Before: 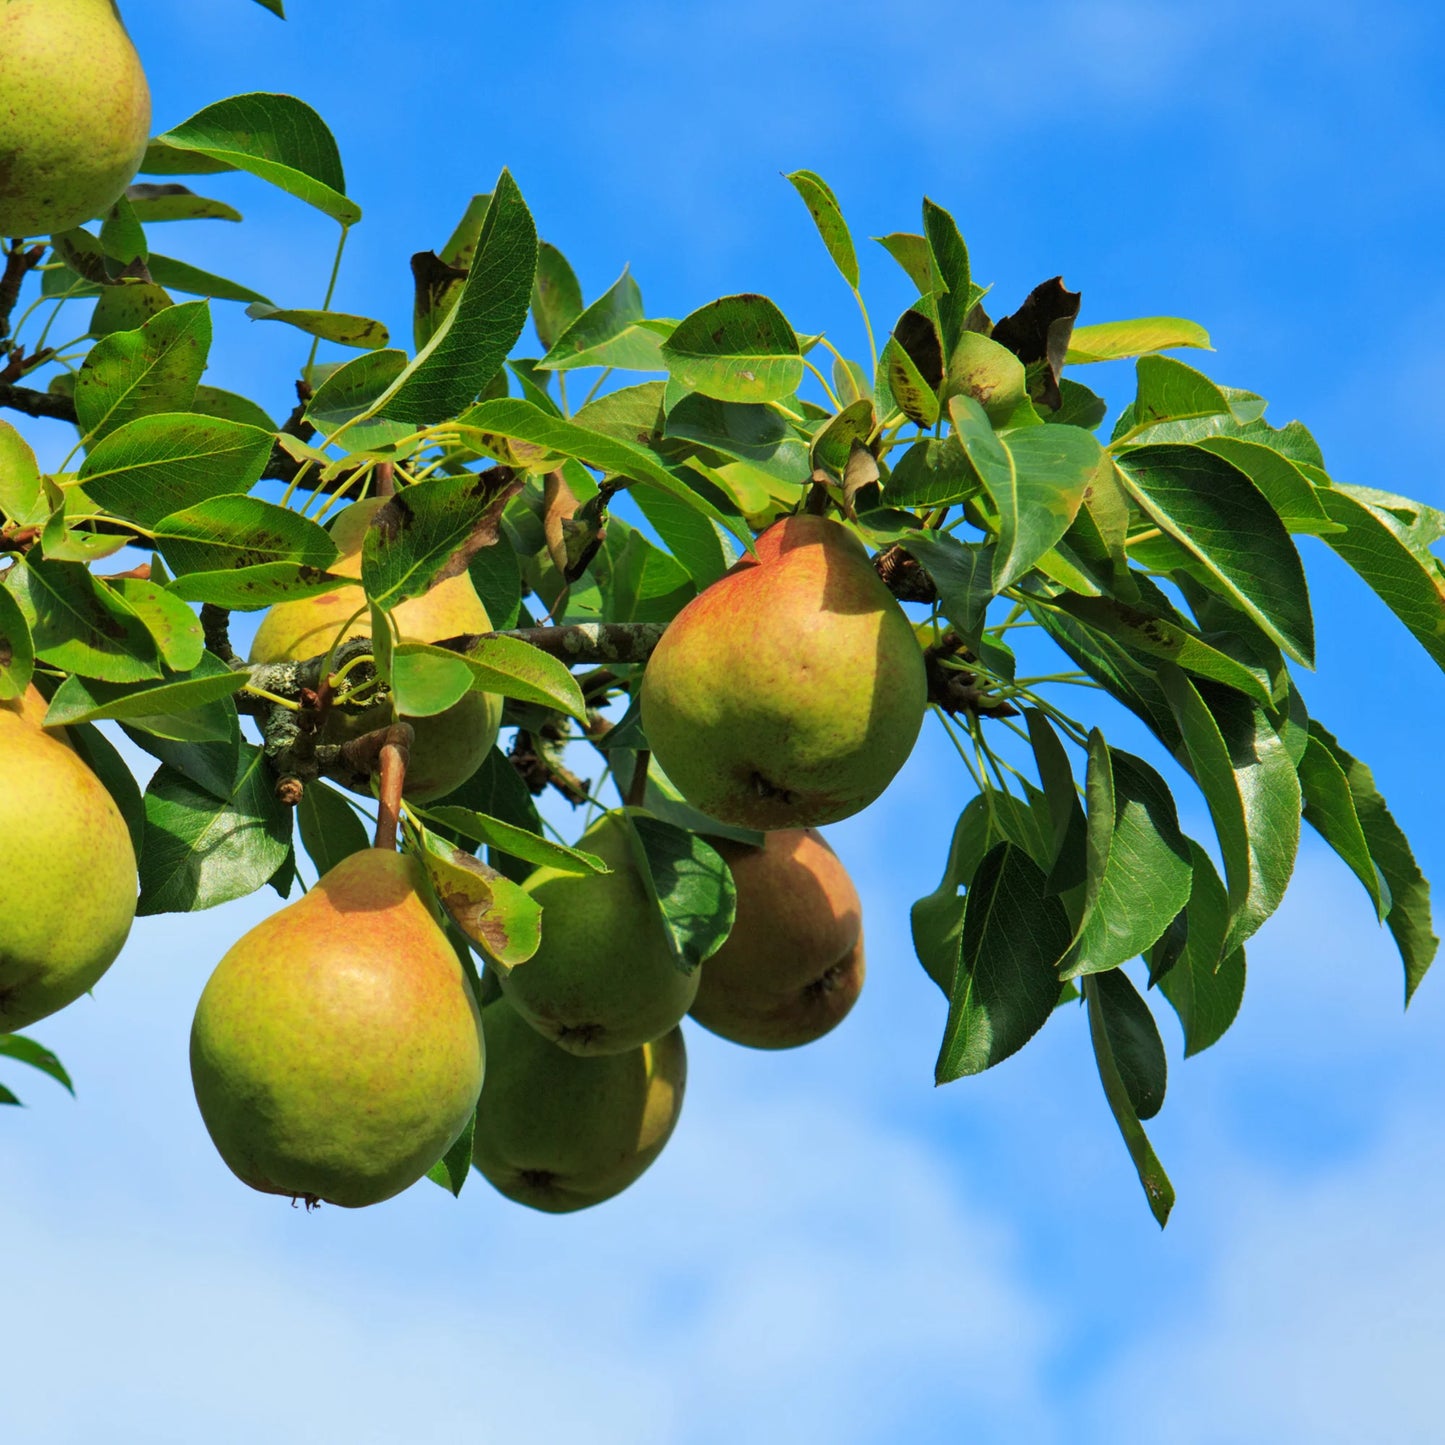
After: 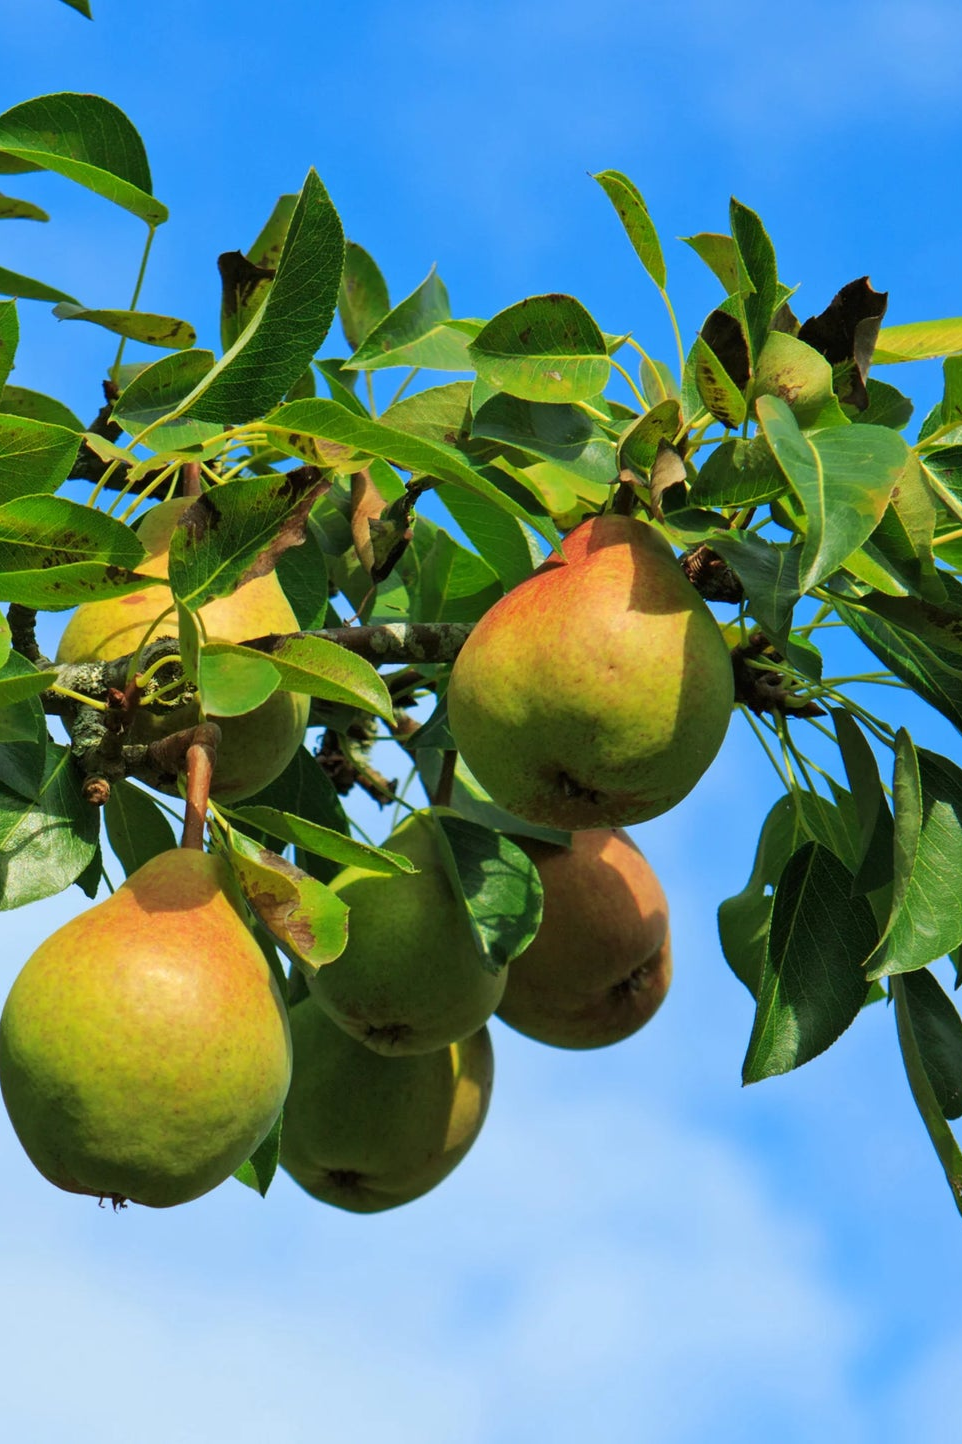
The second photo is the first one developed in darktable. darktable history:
crop and rotate: left 13.447%, right 19.957%
